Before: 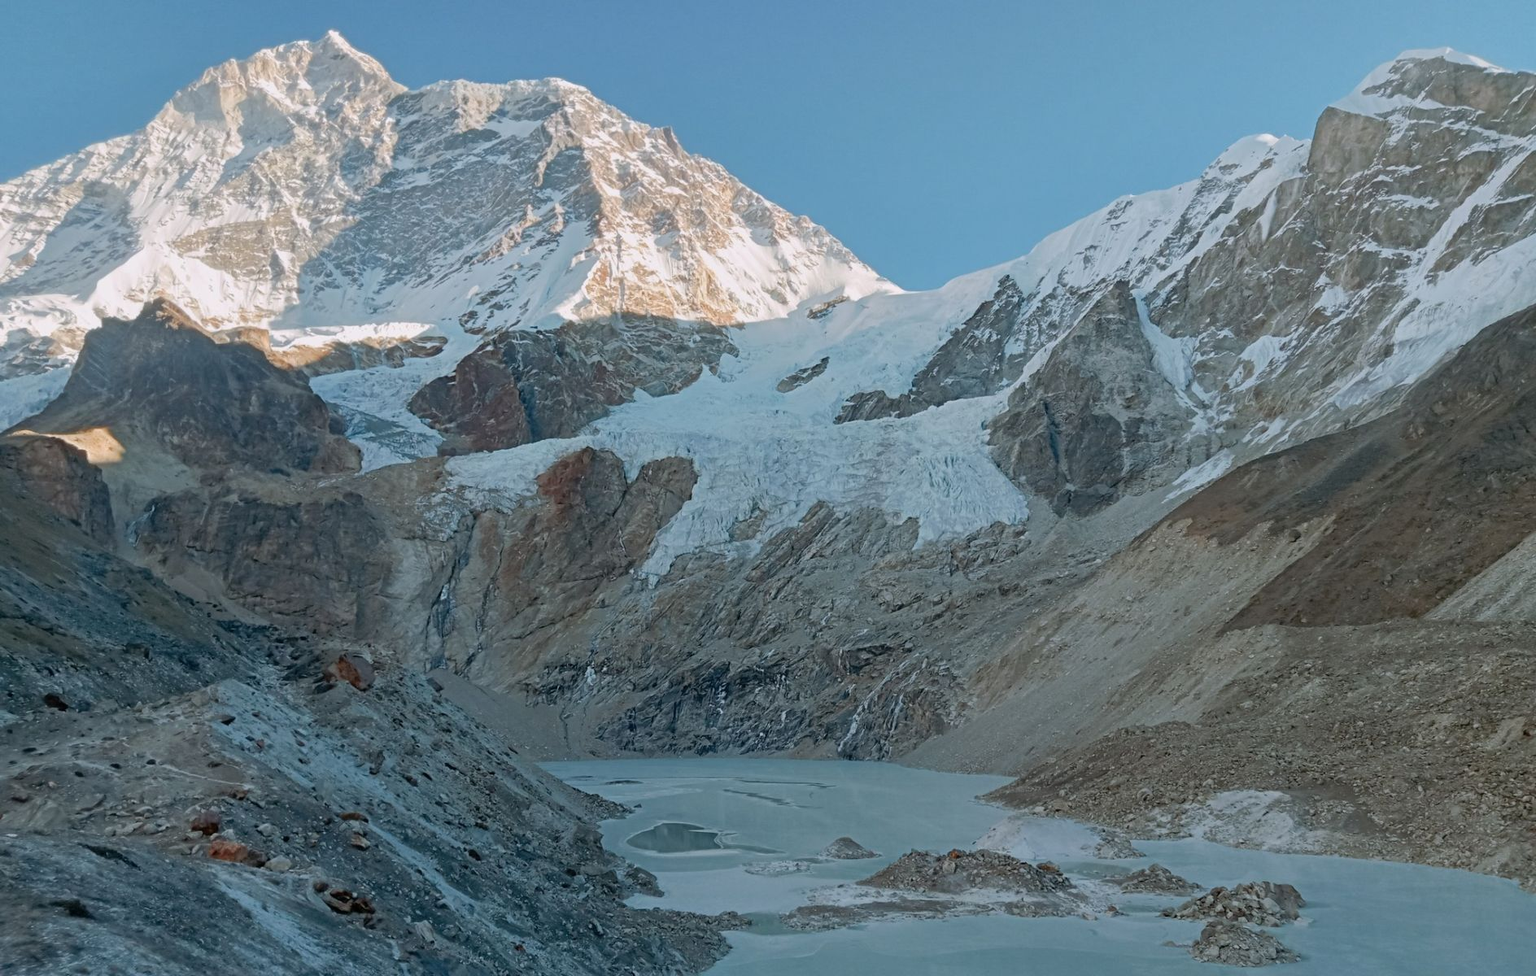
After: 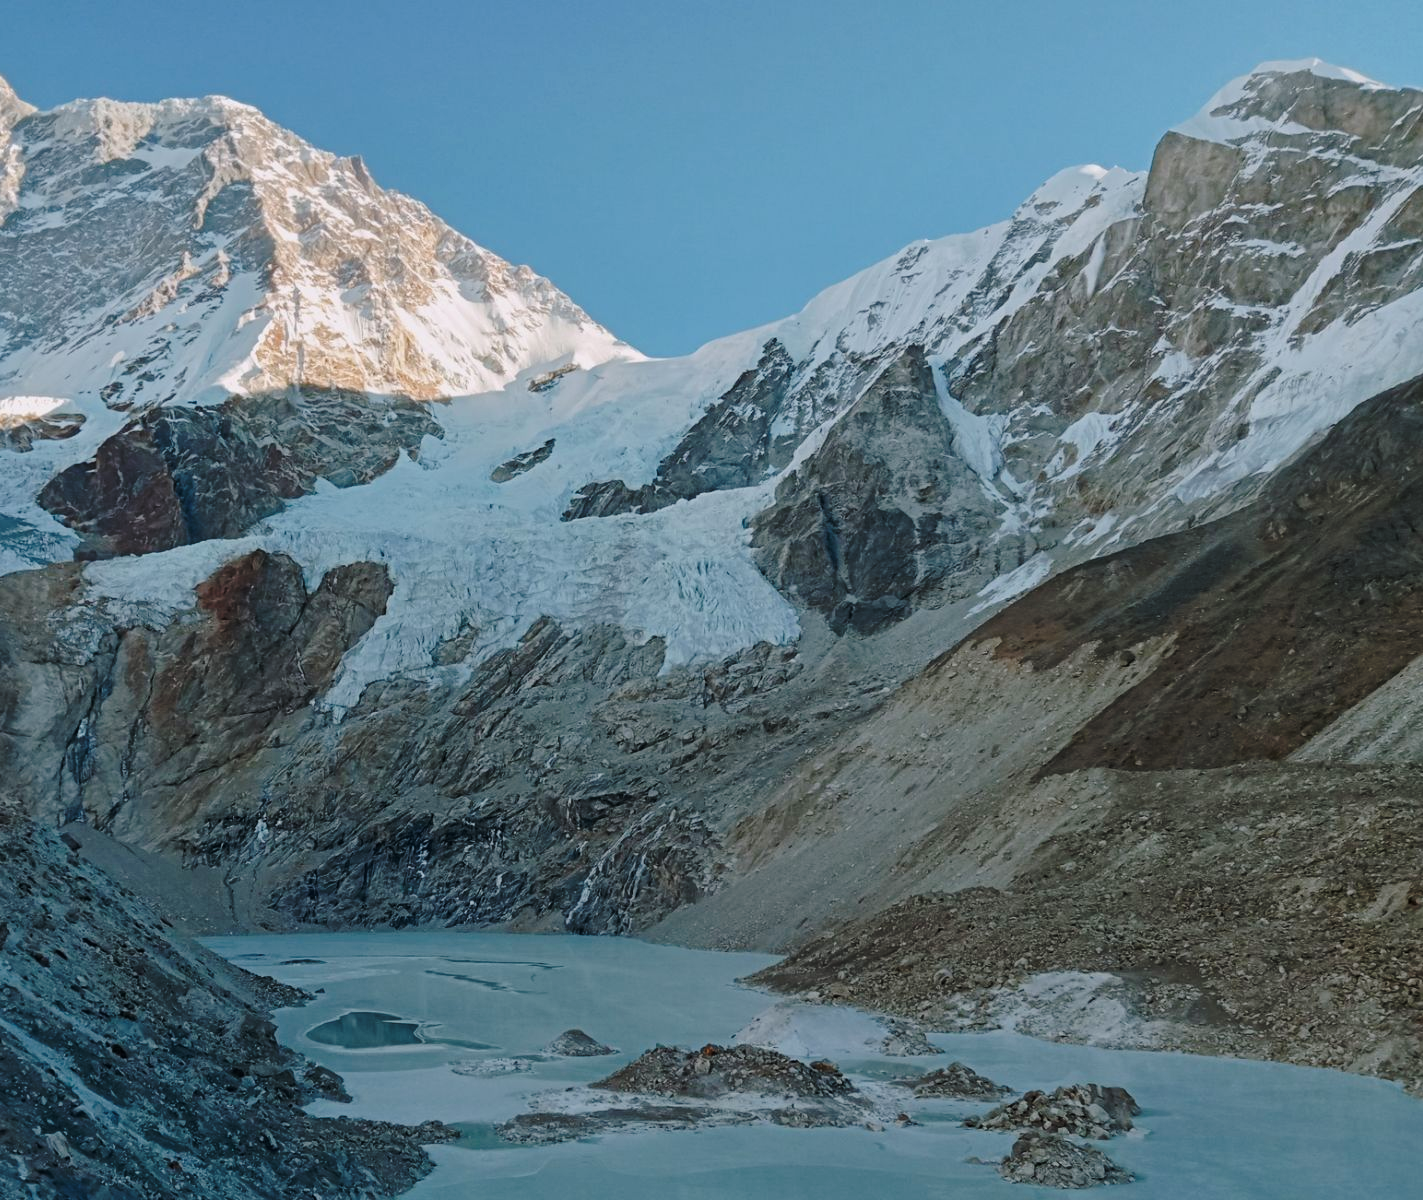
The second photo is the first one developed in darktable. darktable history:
base curve: curves: ch0 [(0, 0) (0.073, 0.04) (0.157, 0.139) (0.492, 0.492) (0.758, 0.758) (1, 1)], preserve colors none
crop and rotate: left 24.6%
